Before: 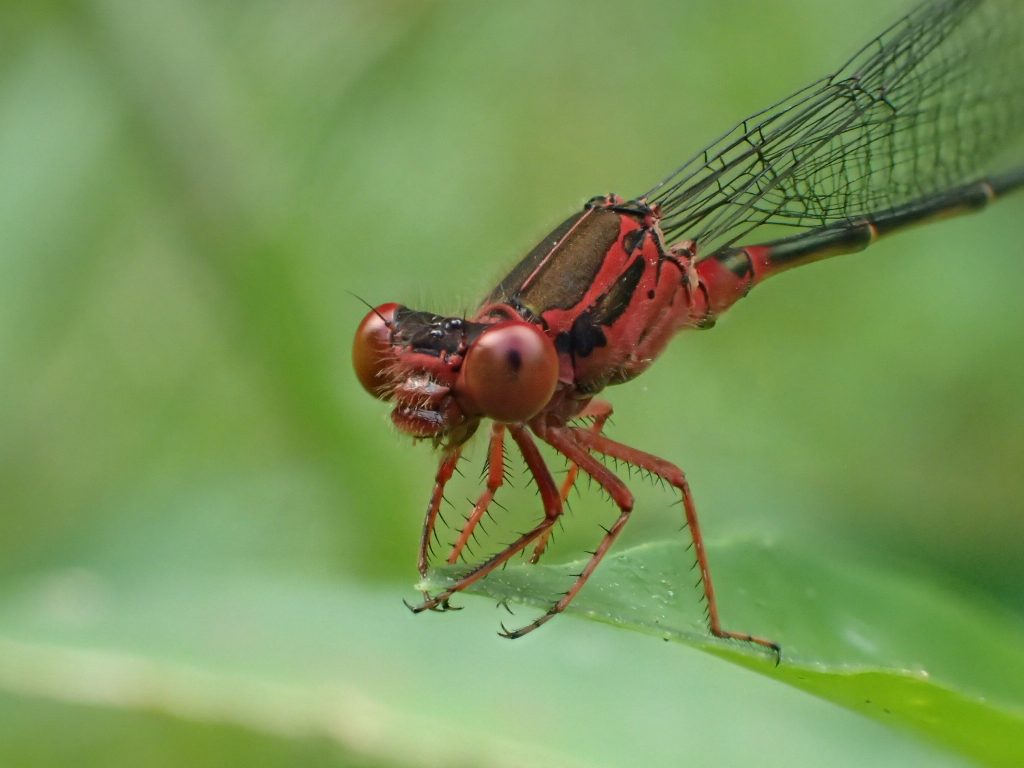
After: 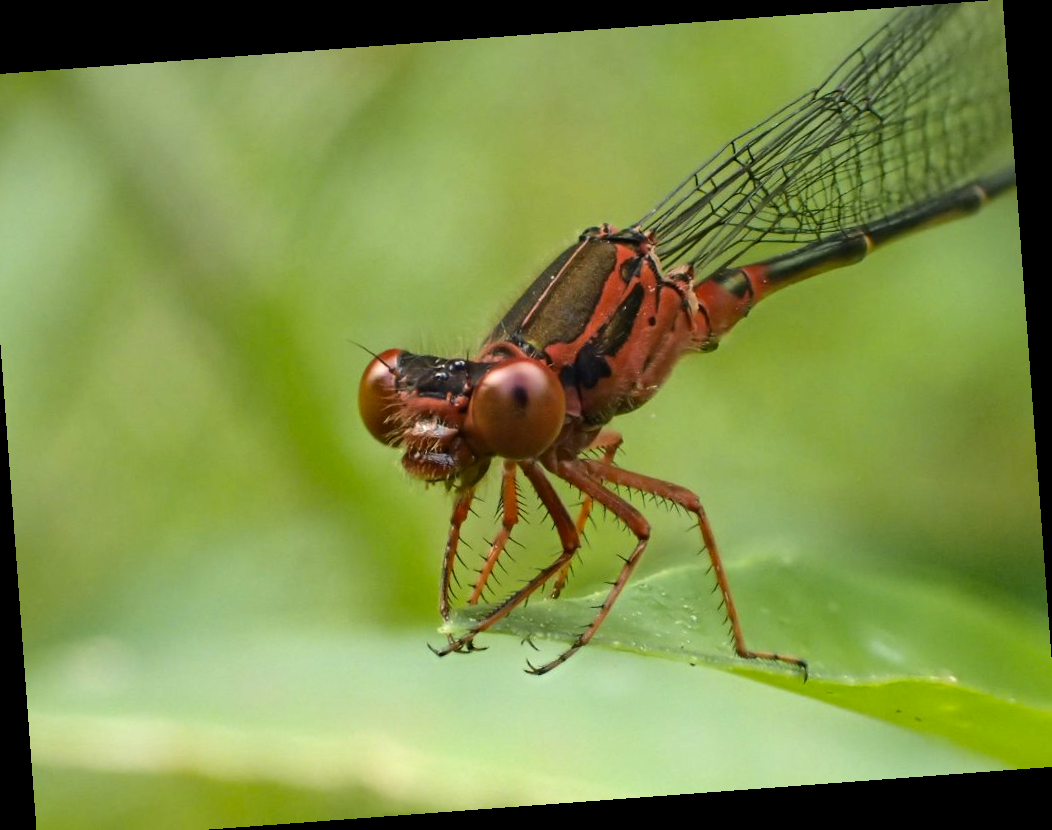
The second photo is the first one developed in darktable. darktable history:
rotate and perspective: rotation -4.25°, automatic cropping off
tone equalizer: -8 EV -0.417 EV, -7 EV -0.389 EV, -6 EV -0.333 EV, -5 EV -0.222 EV, -3 EV 0.222 EV, -2 EV 0.333 EV, -1 EV 0.389 EV, +0 EV 0.417 EV, edges refinement/feathering 500, mask exposure compensation -1.57 EV, preserve details no
crop and rotate: left 1.774%, right 0.633%, bottom 1.28%
color contrast: green-magenta contrast 0.85, blue-yellow contrast 1.25, unbound 0
